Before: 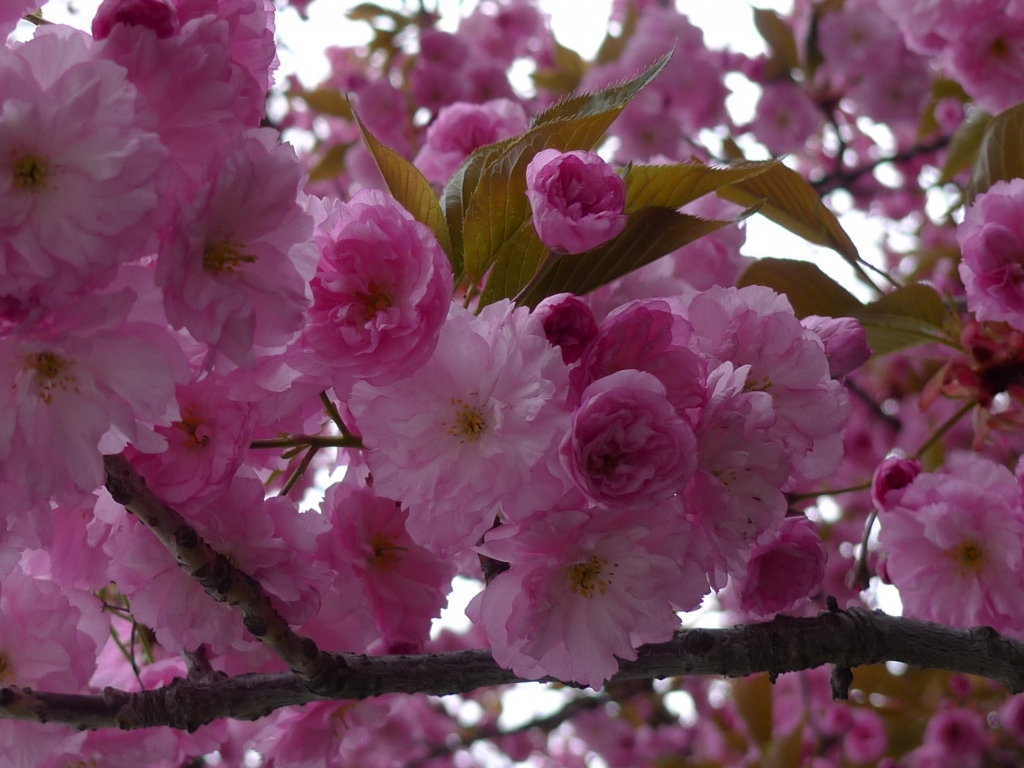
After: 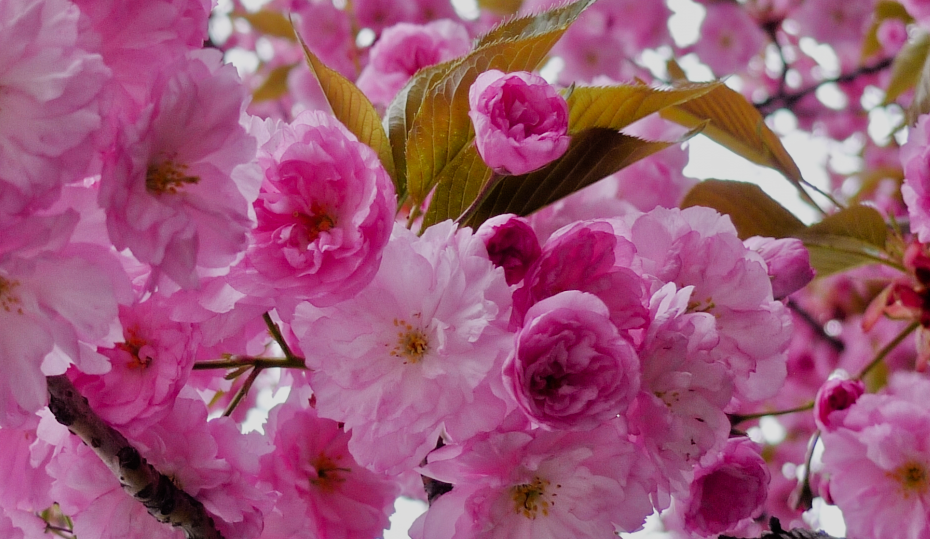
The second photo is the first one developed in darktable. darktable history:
sigmoid: skew -0.2, preserve hue 0%, red attenuation 0.1, red rotation 0.035, green attenuation 0.1, green rotation -0.017, blue attenuation 0.15, blue rotation -0.052, base primaries Rec2020
tone equalizer: -7 EV 0.15 EV, -6 EV 0.6 EV, -5 EV 1.15 EV, -4 EV 1.33 EV, -3 EV 1.15 EV, -2 EV 0.6 EV, -1 EV 0.15 EV, mask exposure compensation -0.5 EV
crop: left 5.596%, top 10.314%, right 3.534%, bottom 19.395%
